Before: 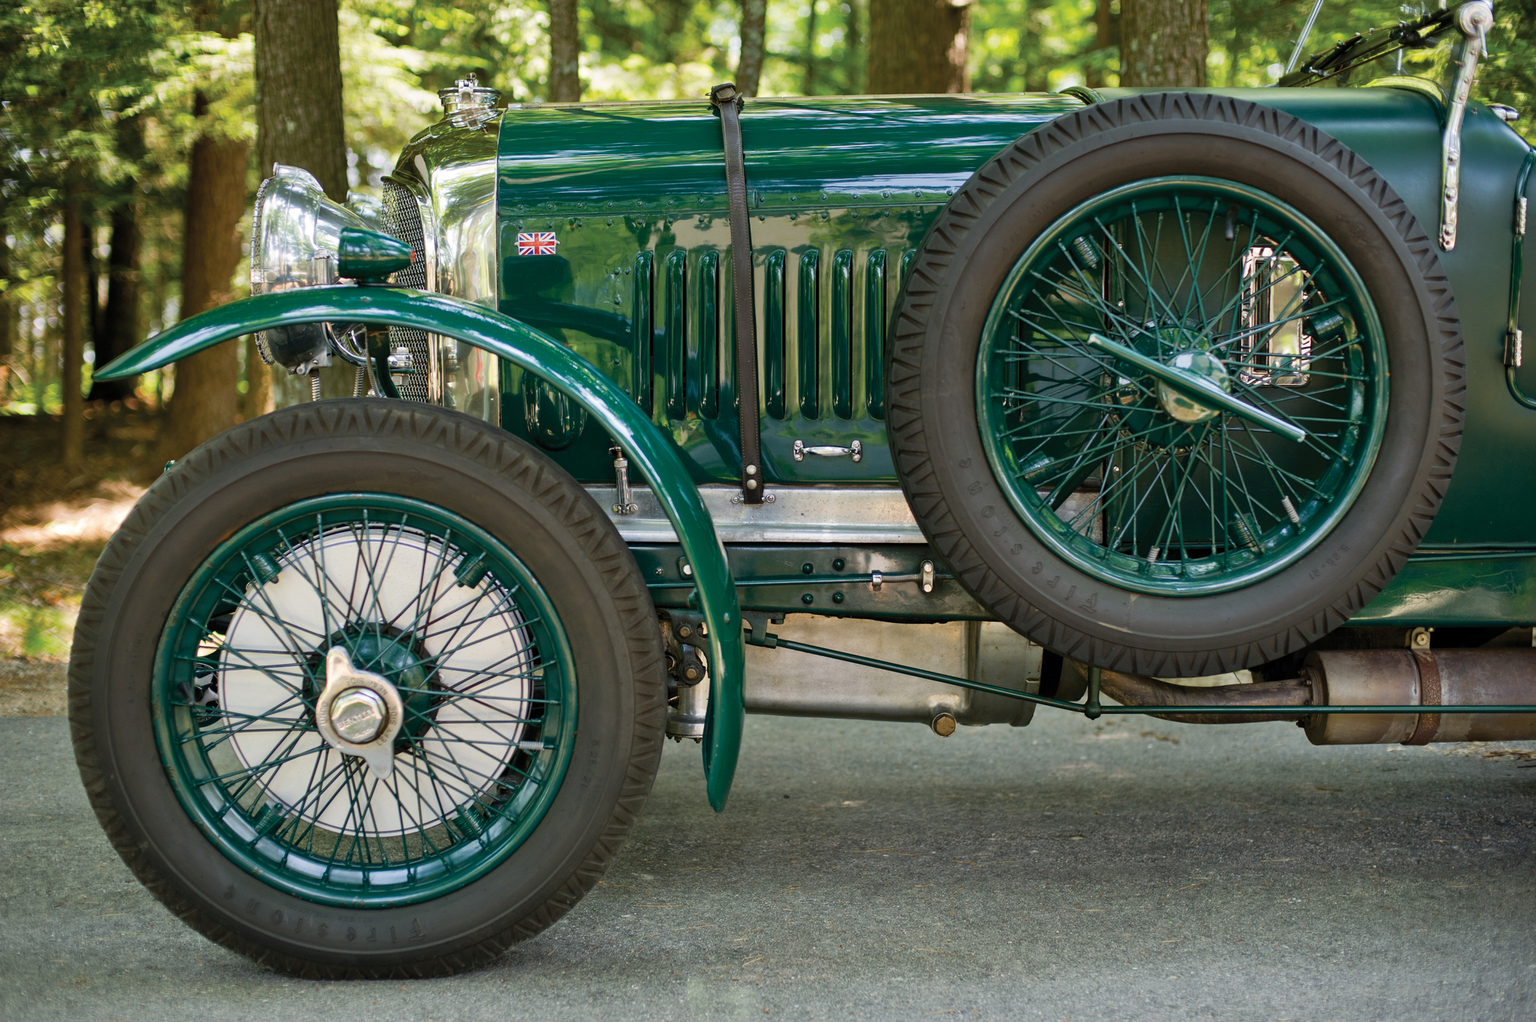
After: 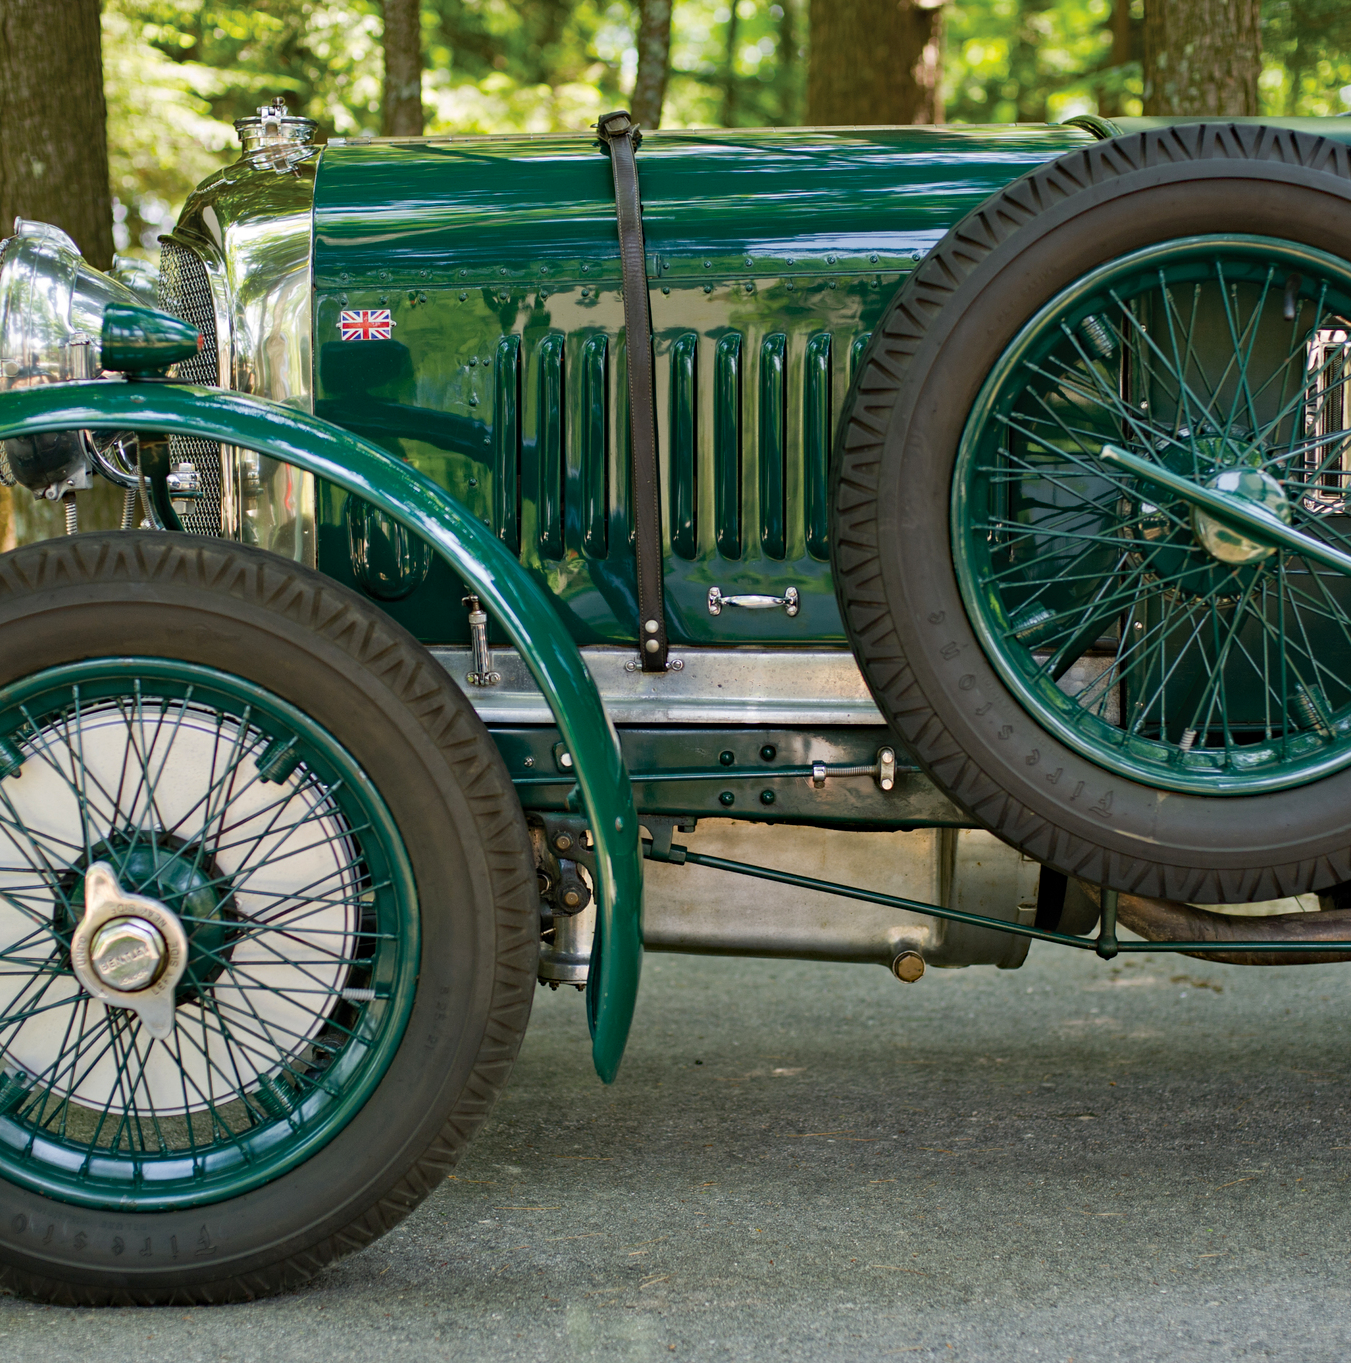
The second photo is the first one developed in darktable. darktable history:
crop: left 17.097%, right 16.91%
haze removal: compatibility mode true, adaptive false
